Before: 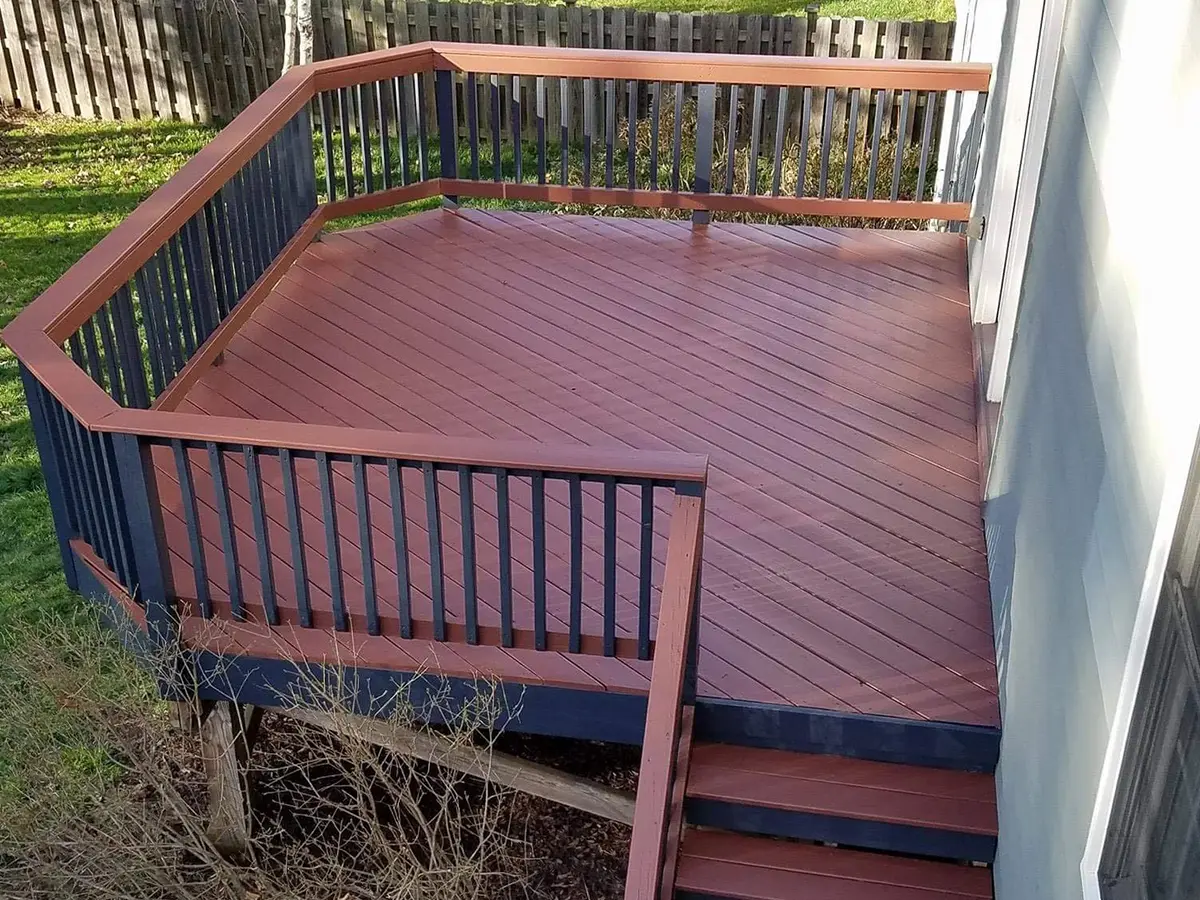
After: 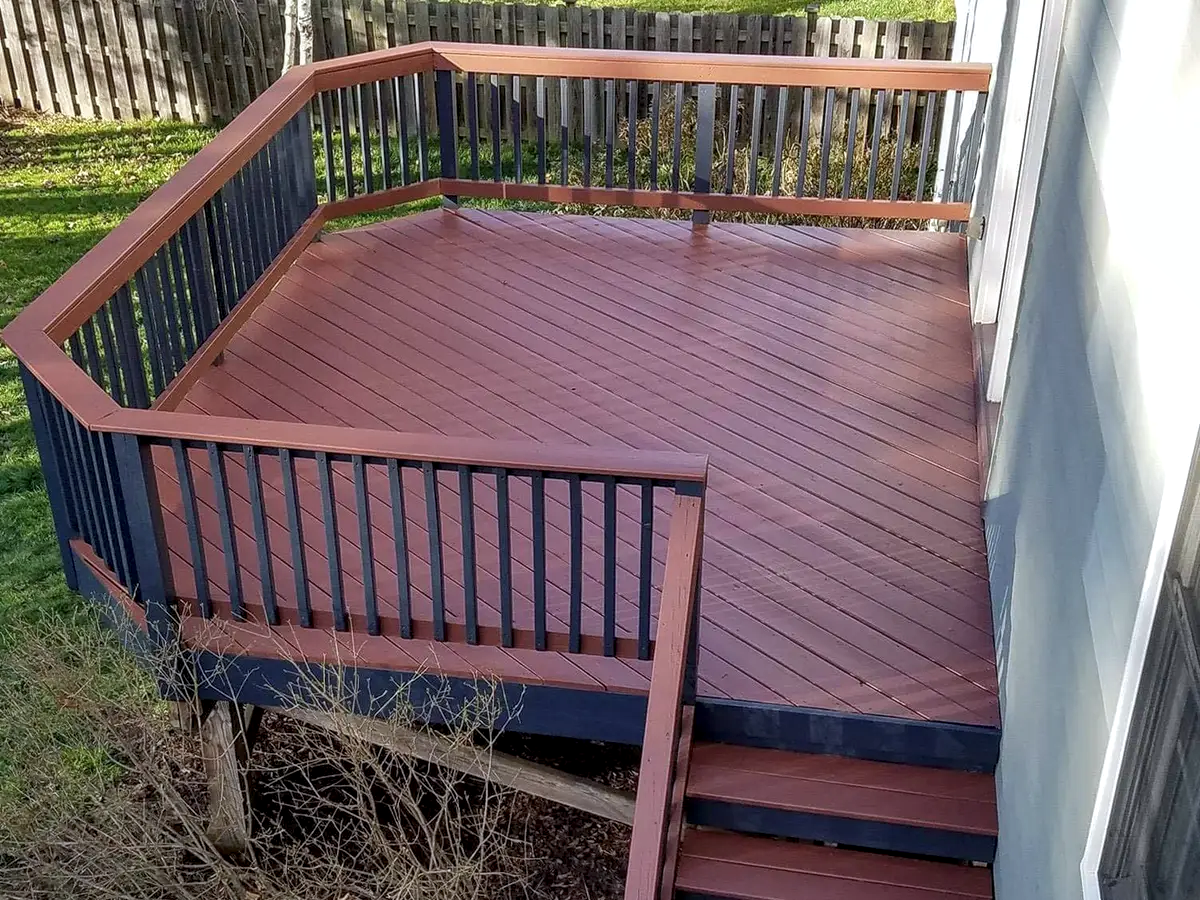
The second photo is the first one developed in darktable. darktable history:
local contrast: on, module defaults
exposure: compensate highlight preservation false
white balance: red 0.988, blue 1.017
